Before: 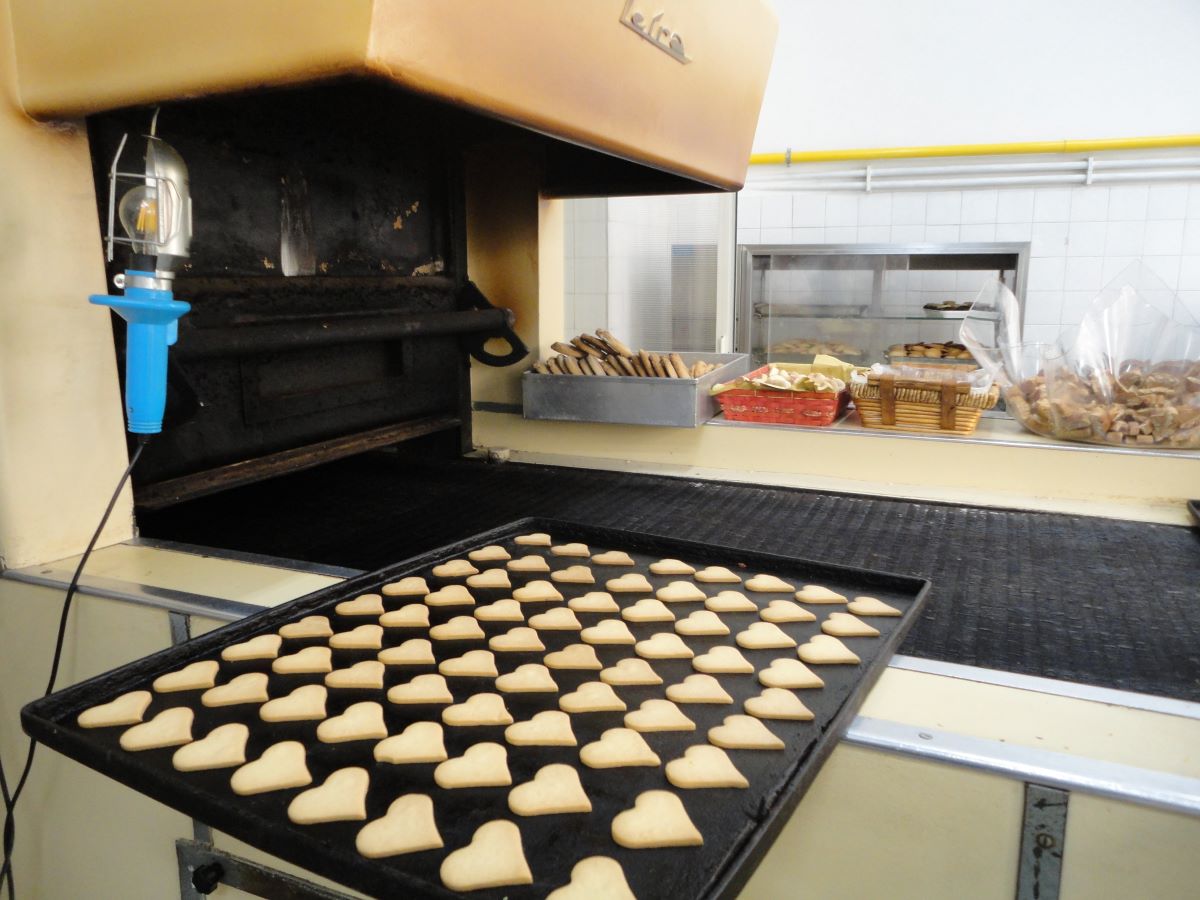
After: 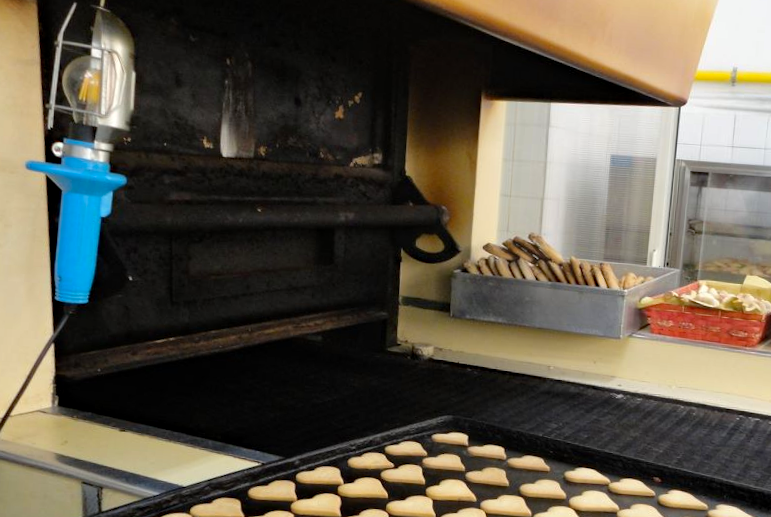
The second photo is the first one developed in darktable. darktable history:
haze removal: strength 0.26, distance 0.244, compatibility mode true, adaptive false
crop and rotate: angle -4.33°, left 2.062%, top 6.821%, right 27.359%, bottom 30.085%
